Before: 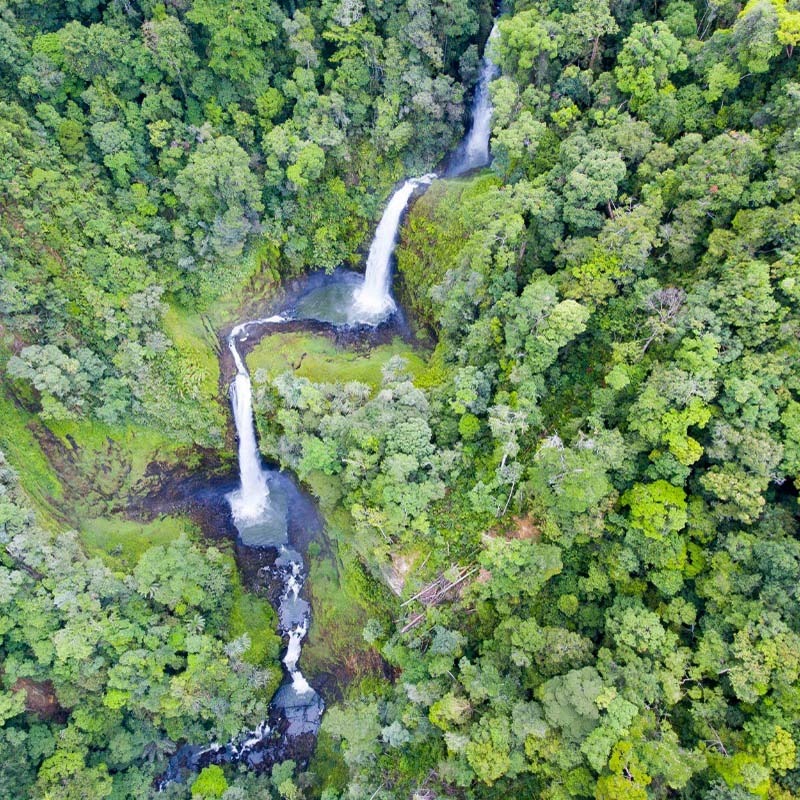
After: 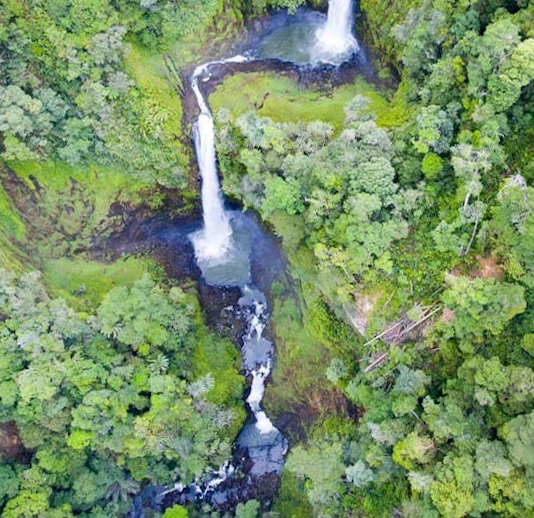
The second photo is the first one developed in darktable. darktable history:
crop and rotate: angle -0.82°, left 3.85%, top 31.828%, right 27.992%
rotate and perspective: rotation -1°, crop left 0.011, crop right 0.989, crop top 0.025, crop bottom 0.975
